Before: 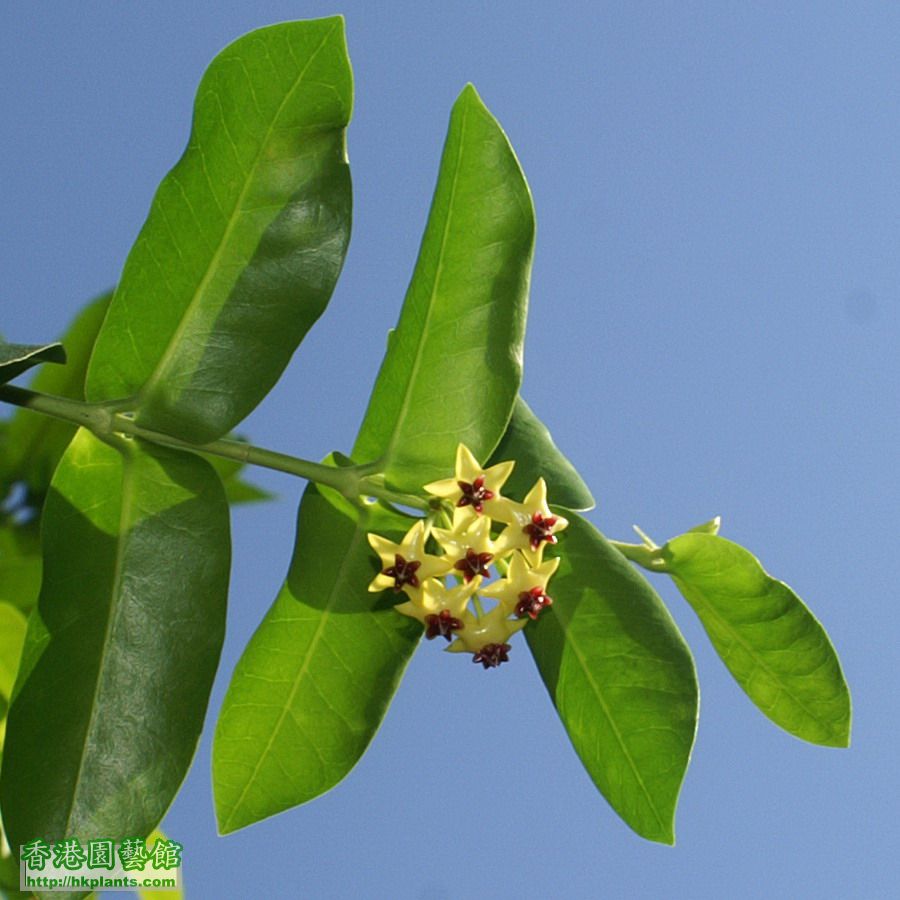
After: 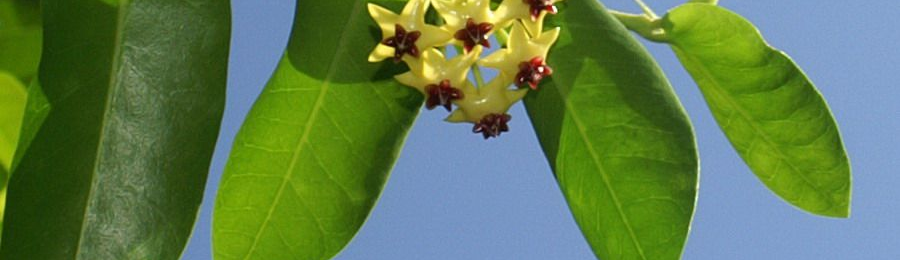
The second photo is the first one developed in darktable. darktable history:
crop and rotate: top 58.989%, bottom 12.084%
